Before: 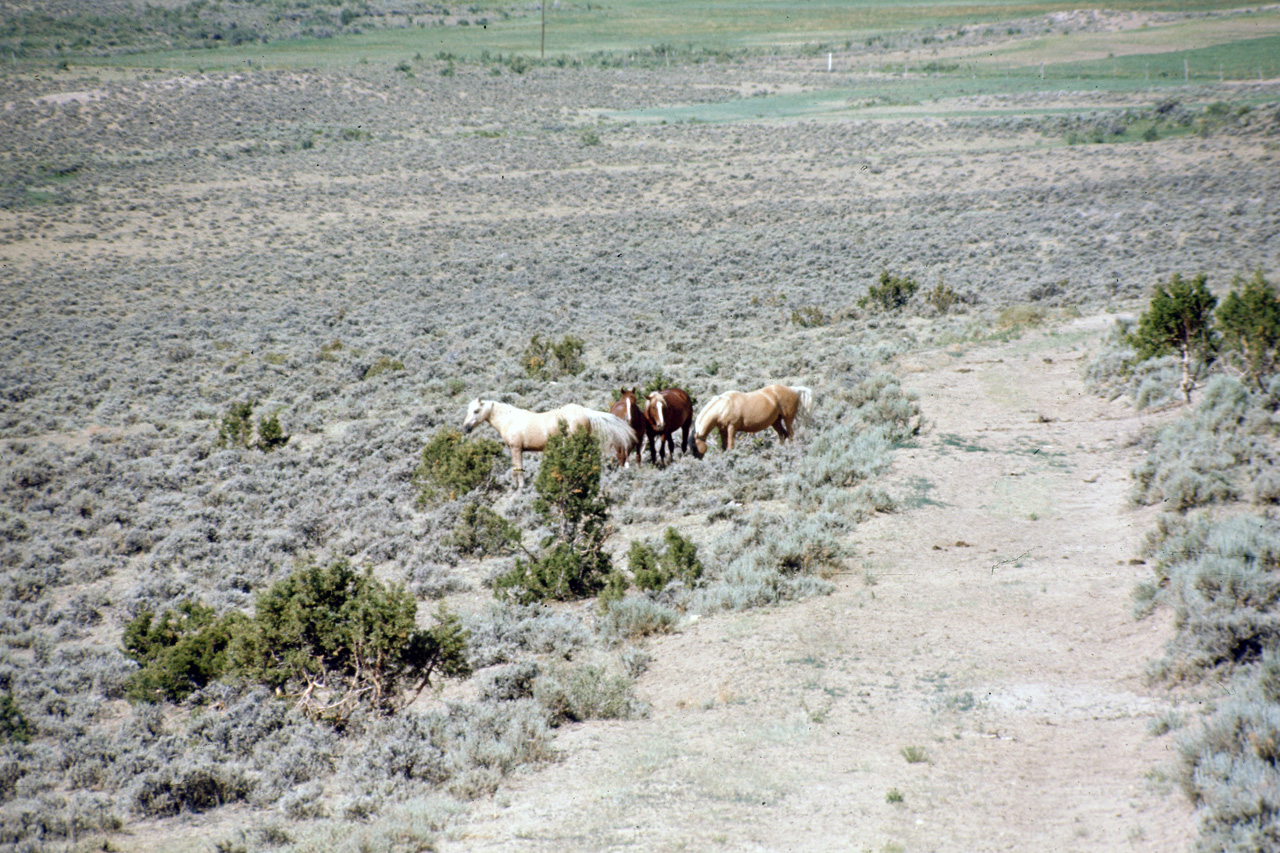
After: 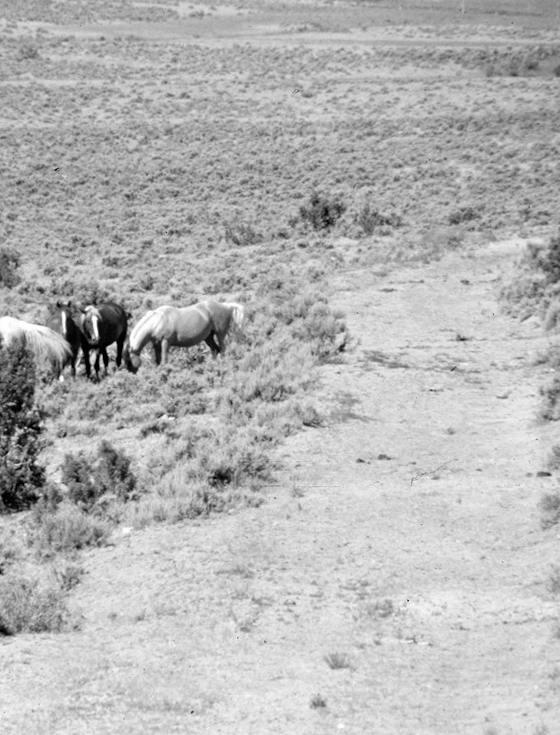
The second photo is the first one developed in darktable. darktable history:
crop: left 47.628%, top 6.643%, right 7.874%
monochrome: on, module defaults
rotate and perspective: rotation 0.679°, lens shift (horizontal) 0.136, crop left 0.009, crop right 0.991, crop top 0.078, crop bottom 0.95
